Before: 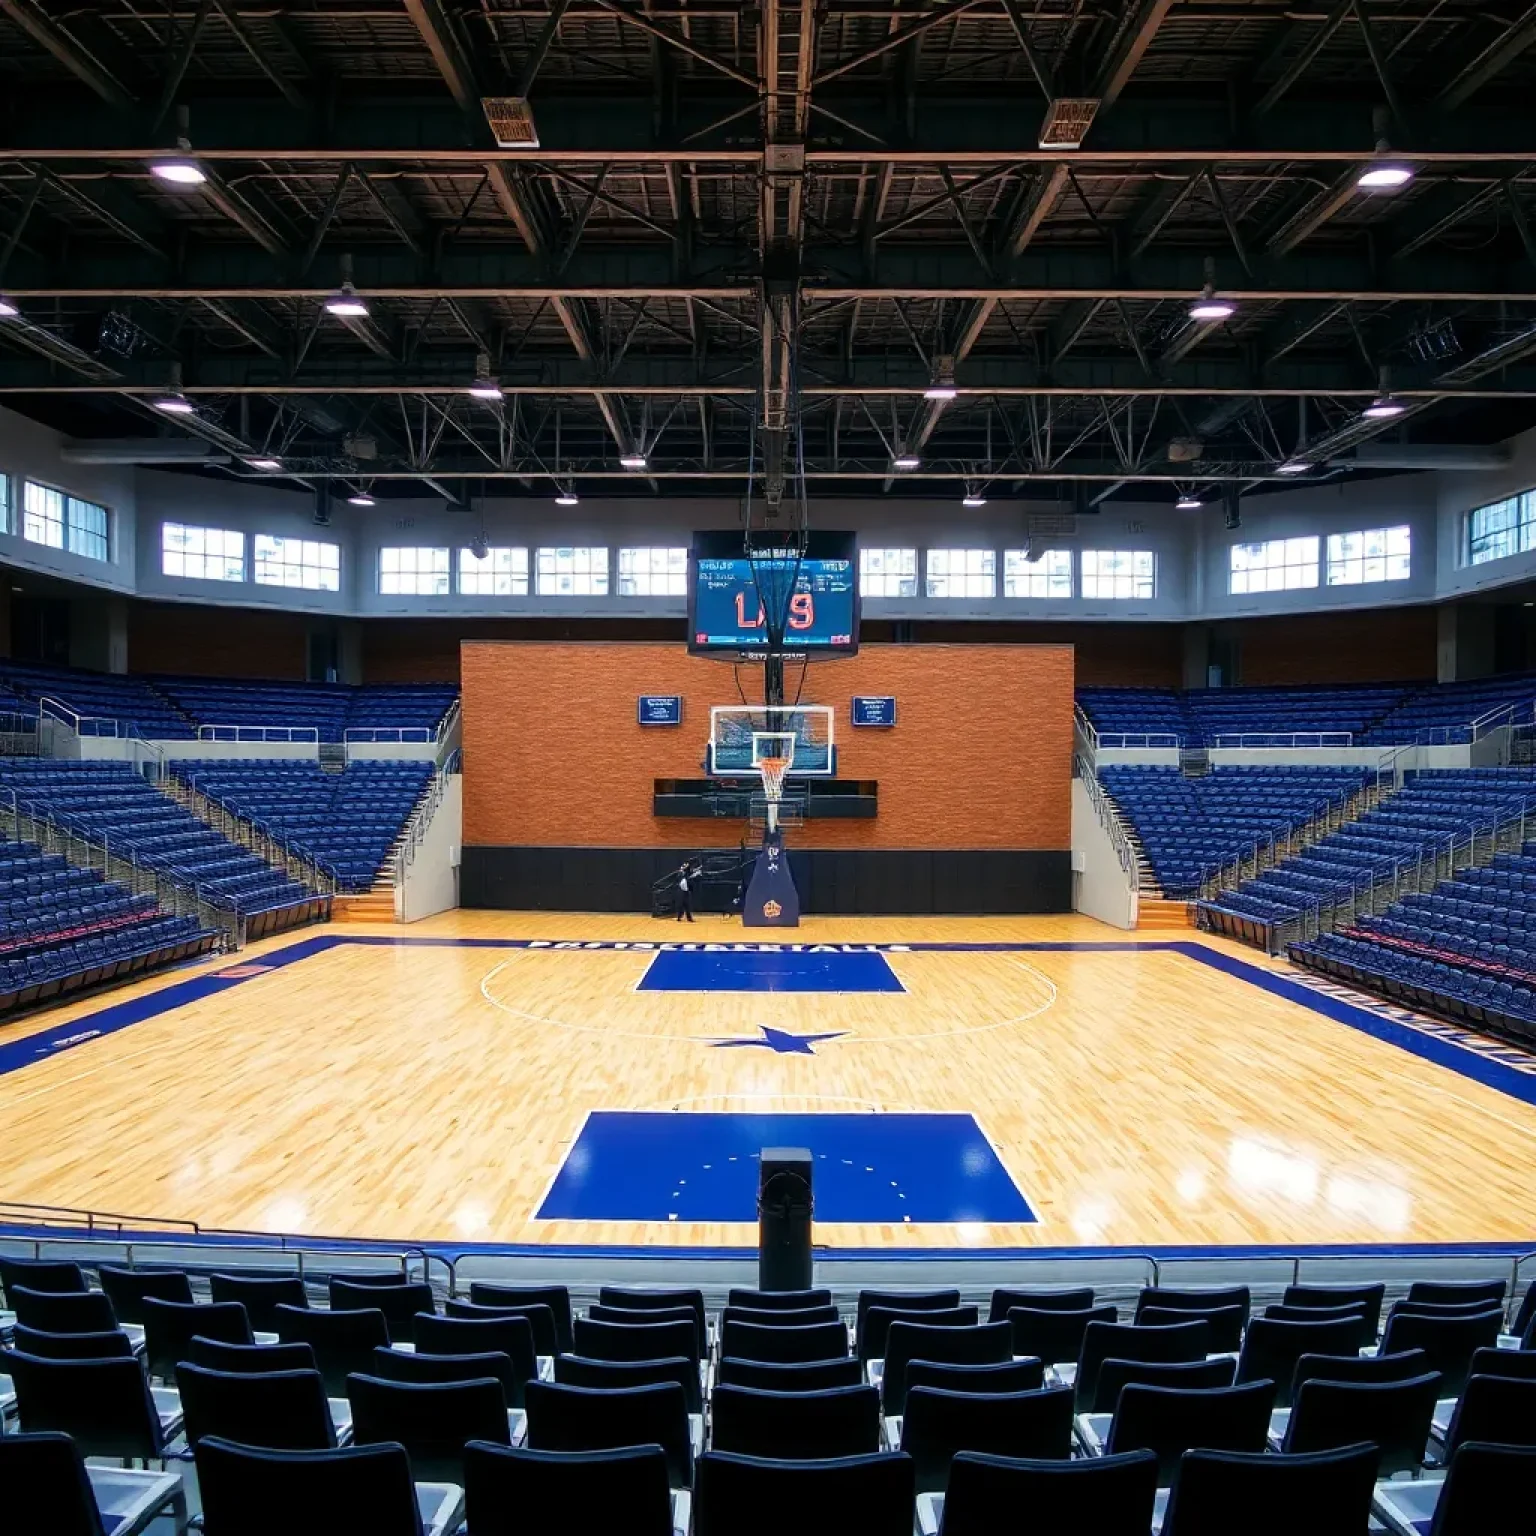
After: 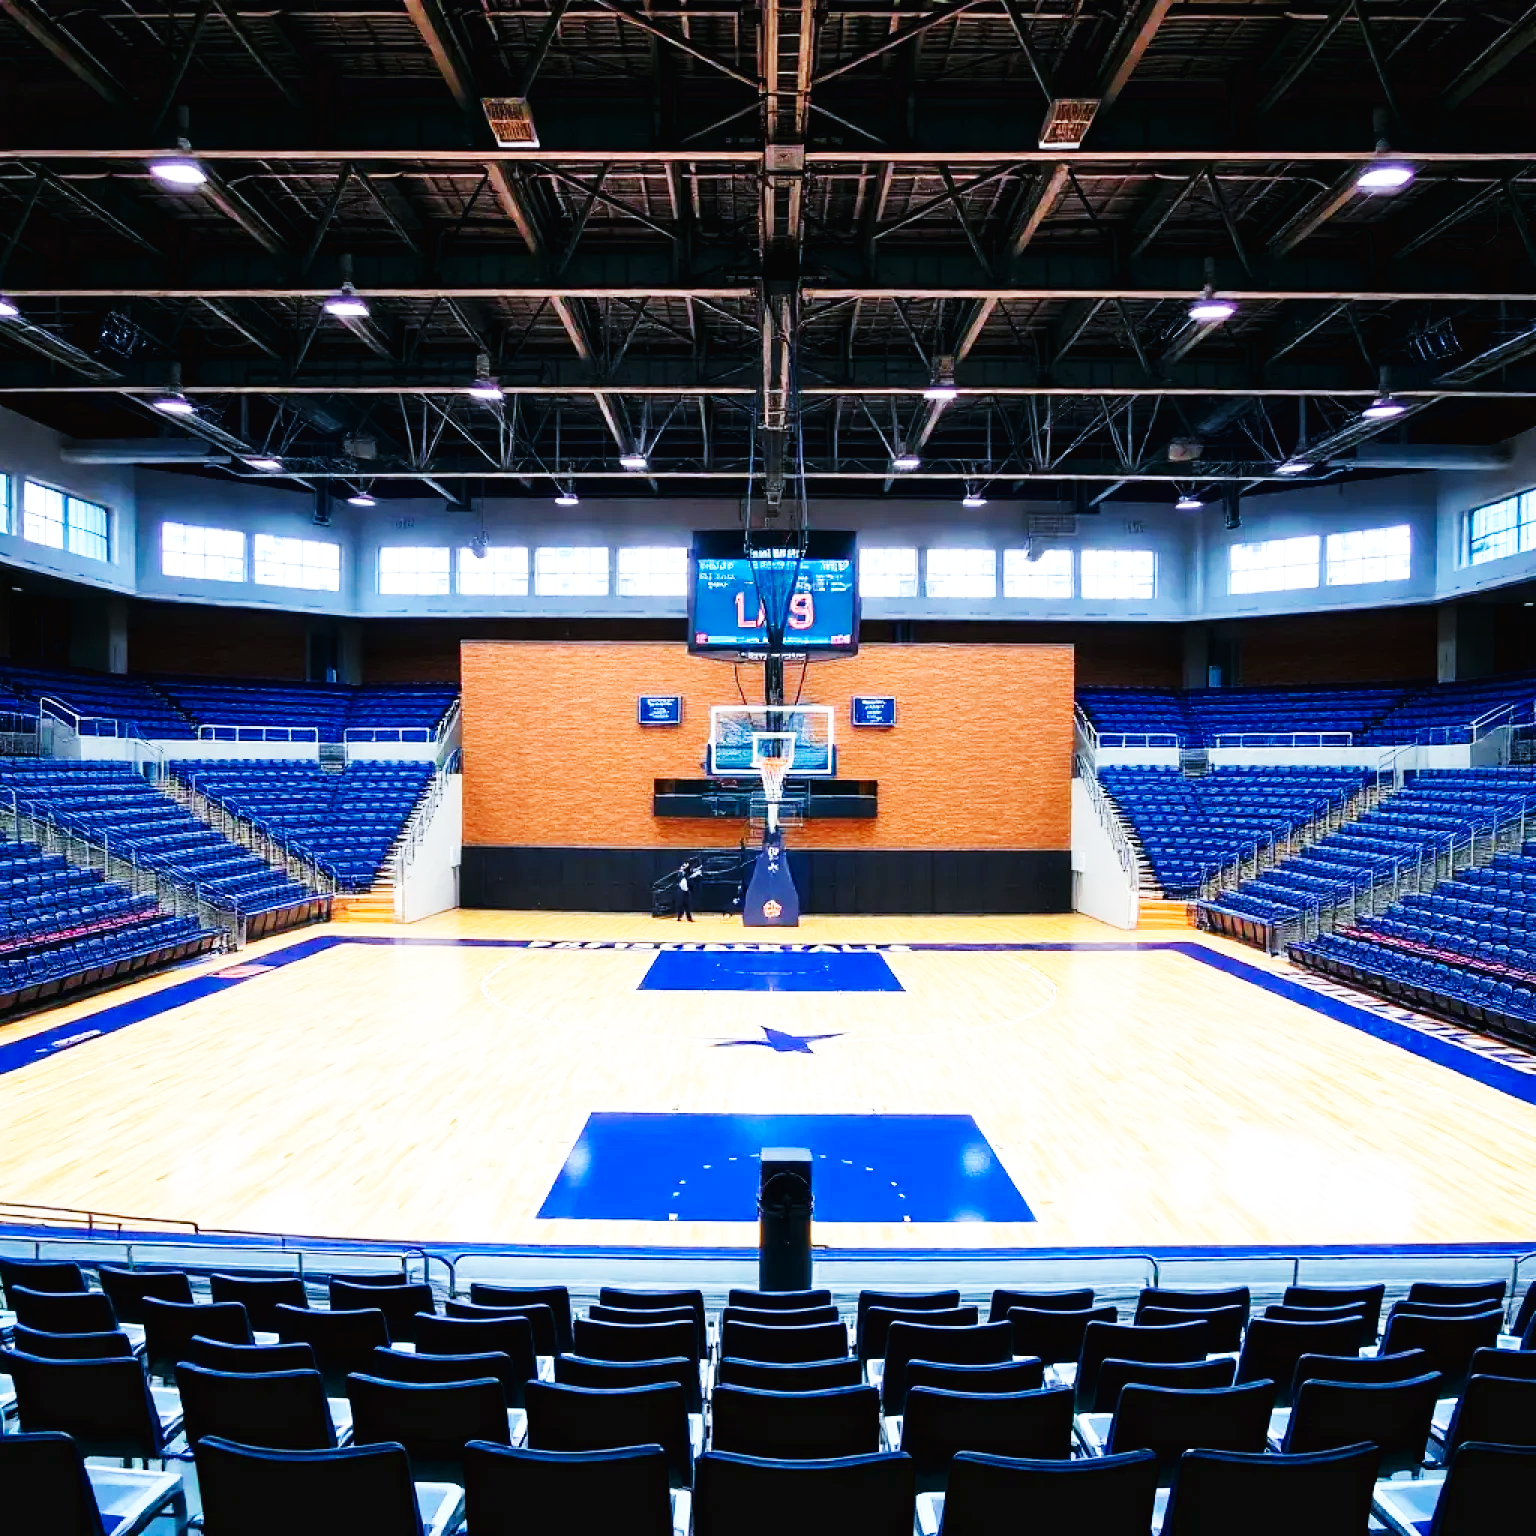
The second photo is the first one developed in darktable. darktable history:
color calibration: x 0.37, y 0.382, temperature 4319.36 K
base curve: curves: ch0 [(0, 0.003) (0.001, 0.002) (0.006, 0.004) (0.02, 0.022) (0.048, 0.086) (0.094, 0.234) (0.162, 0.431) (0.258, 0.629) (0.385, 0.8) (0.548, 0.918) (0.751, 0.988) (1, 1)], preserve colors none
